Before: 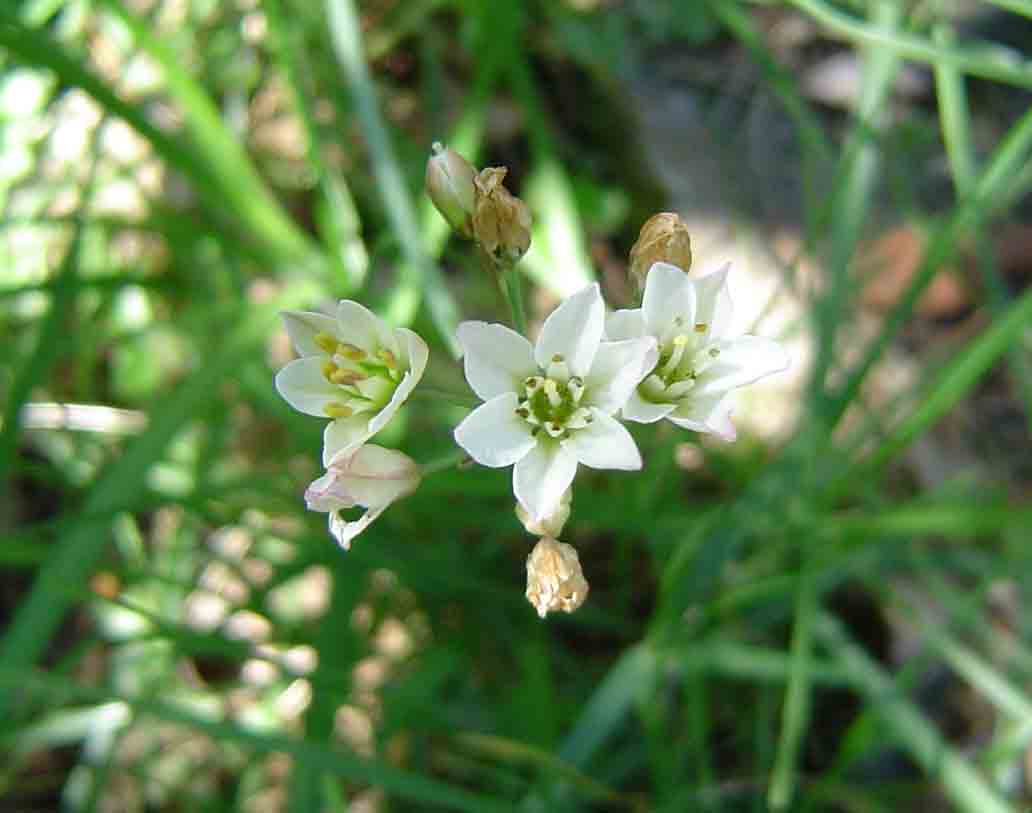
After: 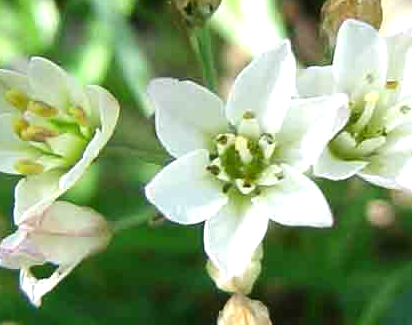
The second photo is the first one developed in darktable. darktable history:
crop: left 30%, top 30%, right 30%, bottom 30%
tone equalizer: -8 EV -0.417 EV, -7 EV -0.389 EV, -6 EV -0.333 EV, -5 EV -0.222 EV, -3 EV 0.222 EV, -2 EV 0.333 EV, -1 EV 0.389 EV, +0 EV 0.417 EV, edges refinement/feathering 500, mask exposure compensation -1.57 EV, preserve details no
